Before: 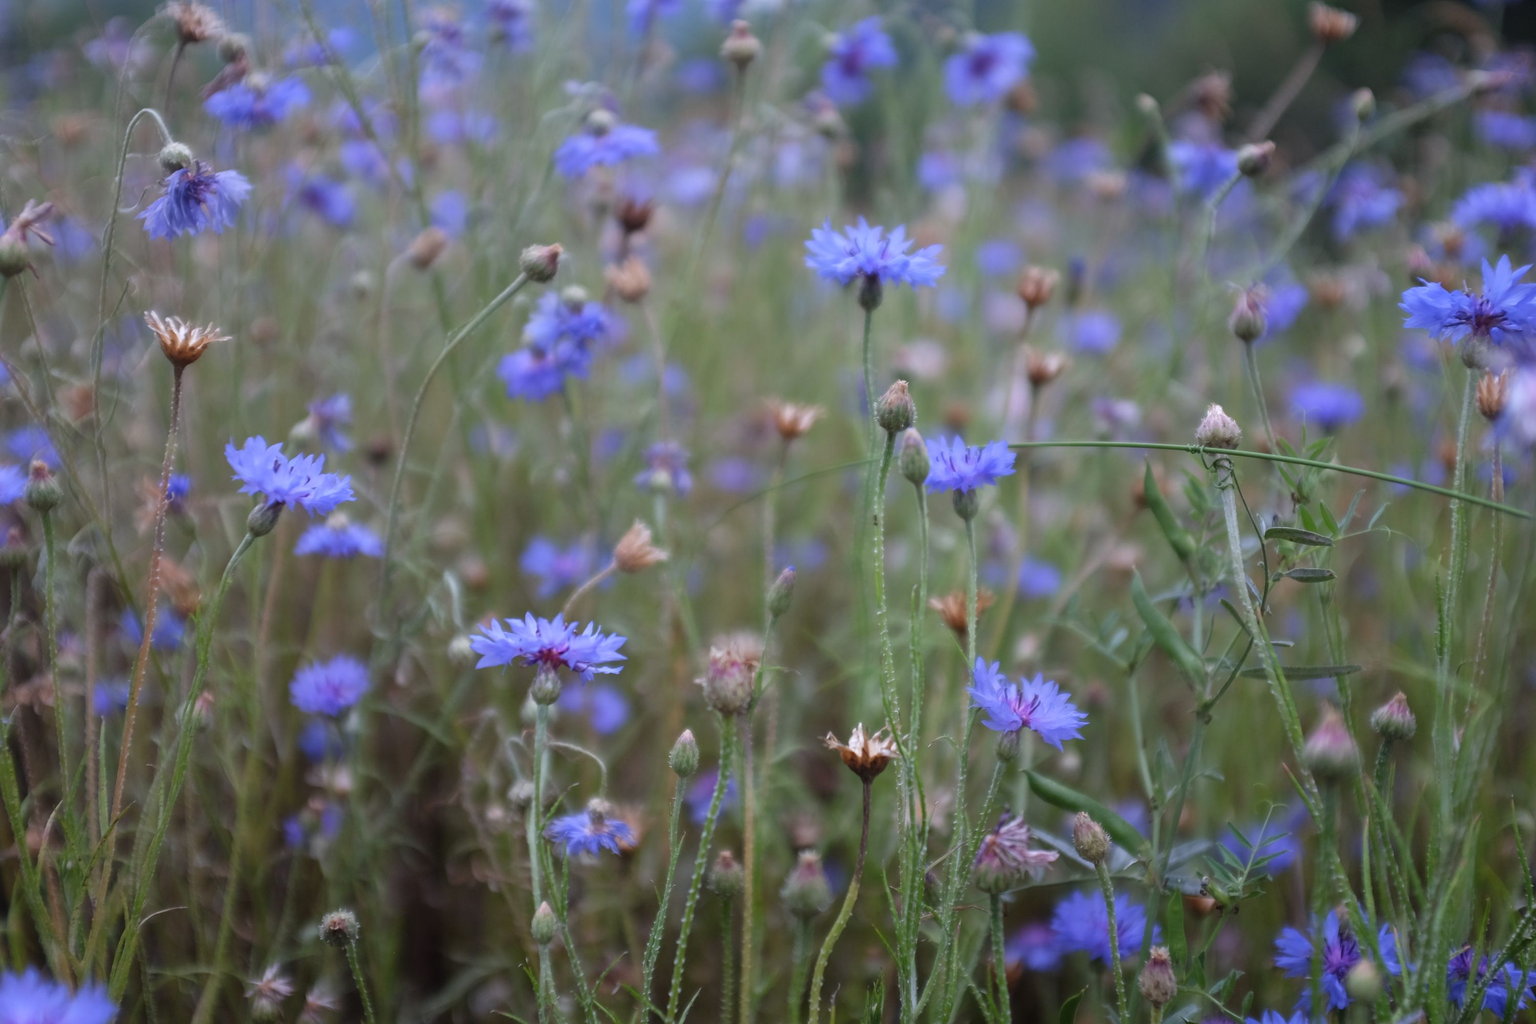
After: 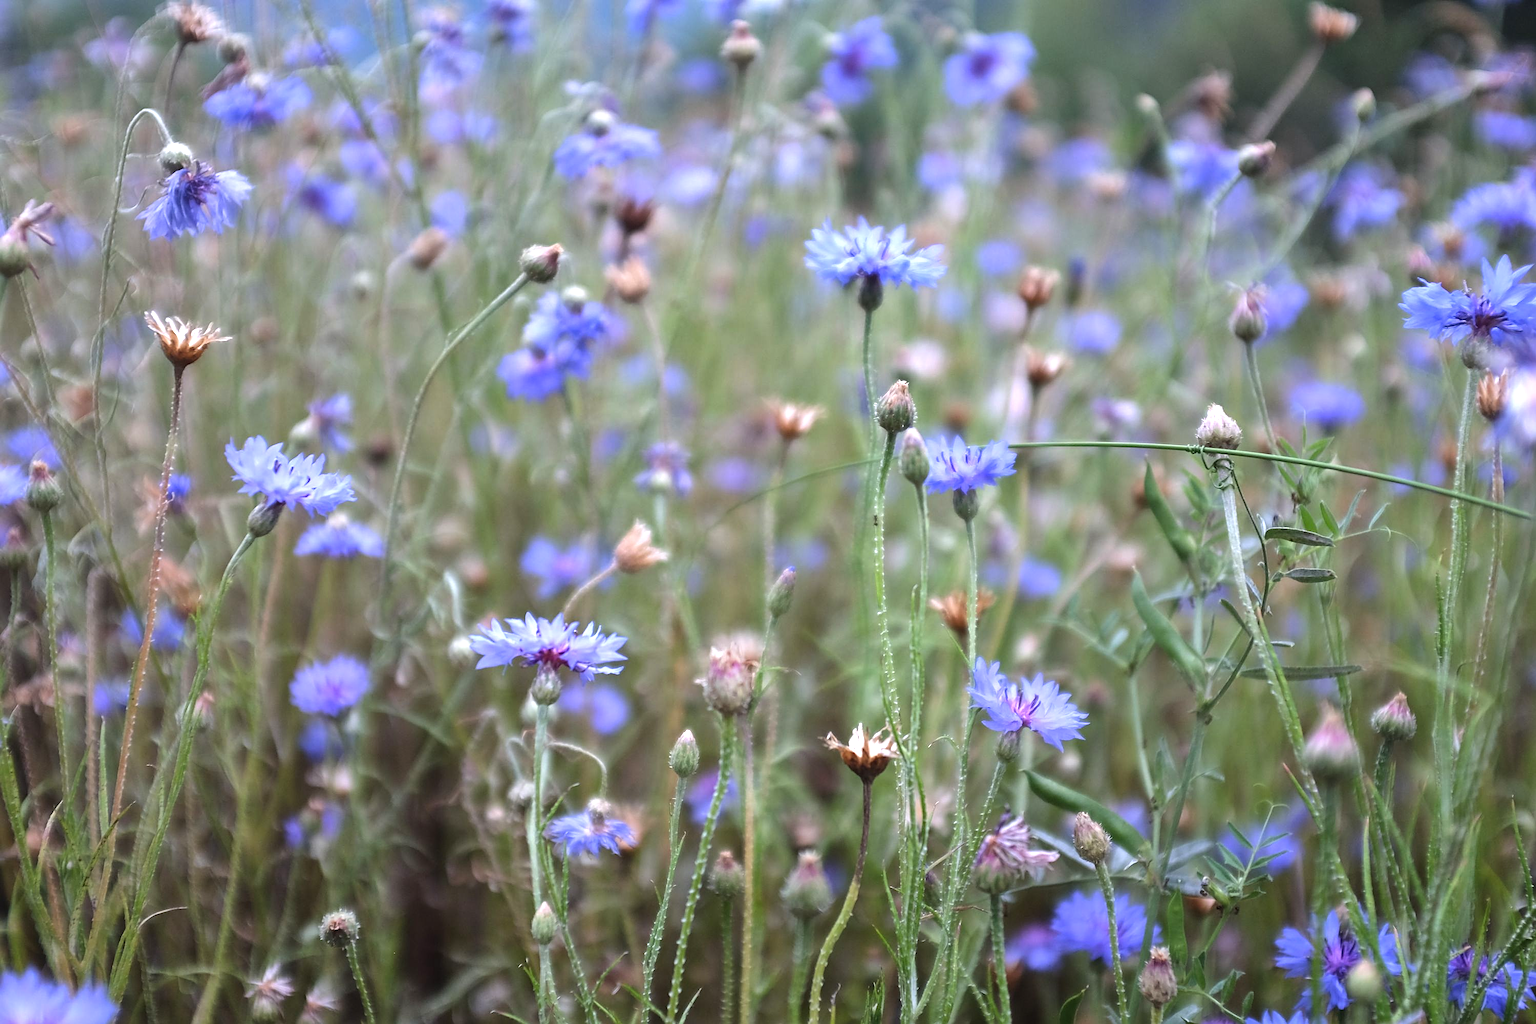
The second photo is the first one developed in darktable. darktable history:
tone equalizer: -8 EV -0.417 EV, -7 EV -0.389 EV, -6 EV -0.333 EV, -5 EV -0.222 EV, -3 EV 0.222 EV, -2 EV 0.333 EV, -1 EV 0.389 EV, +0 EV 0.417 EV, edges refinement/feathering 500, mask exposure compensation -1.57 EV, preserve details no
shadows and highlights: soften with gaussian
sharpen: on, module defaults
rotate and perspective: automatic cropping original format, crop left 0, crop top 0
exposure: exposure 0.669 EV, compensate highlight preservation false
